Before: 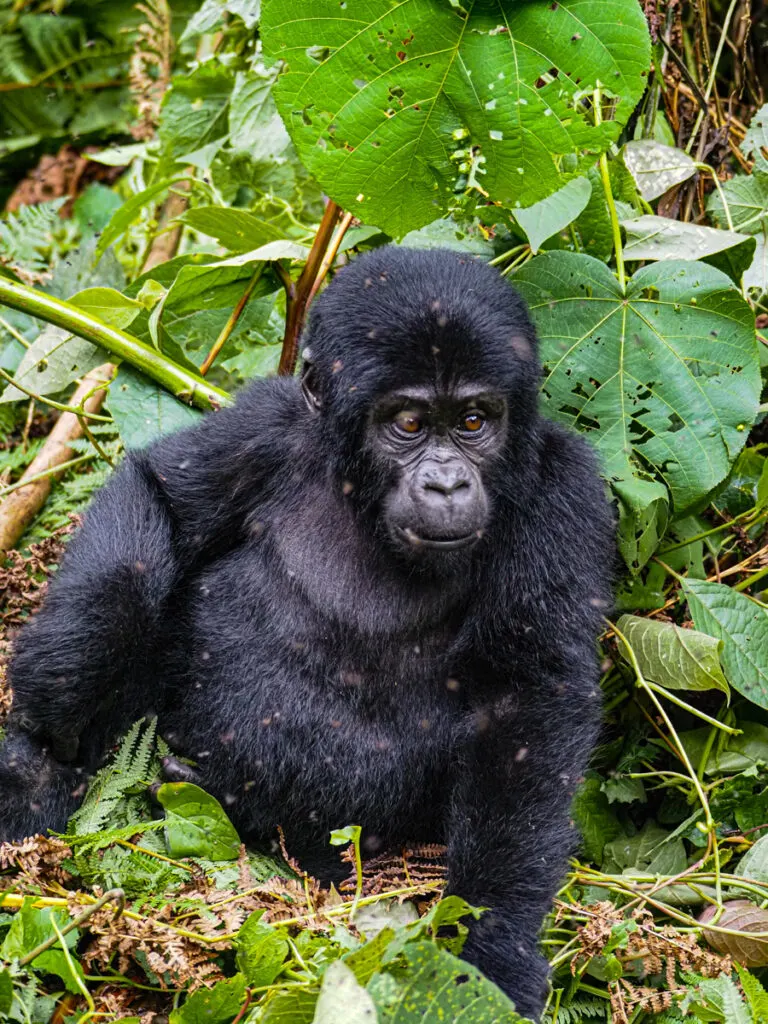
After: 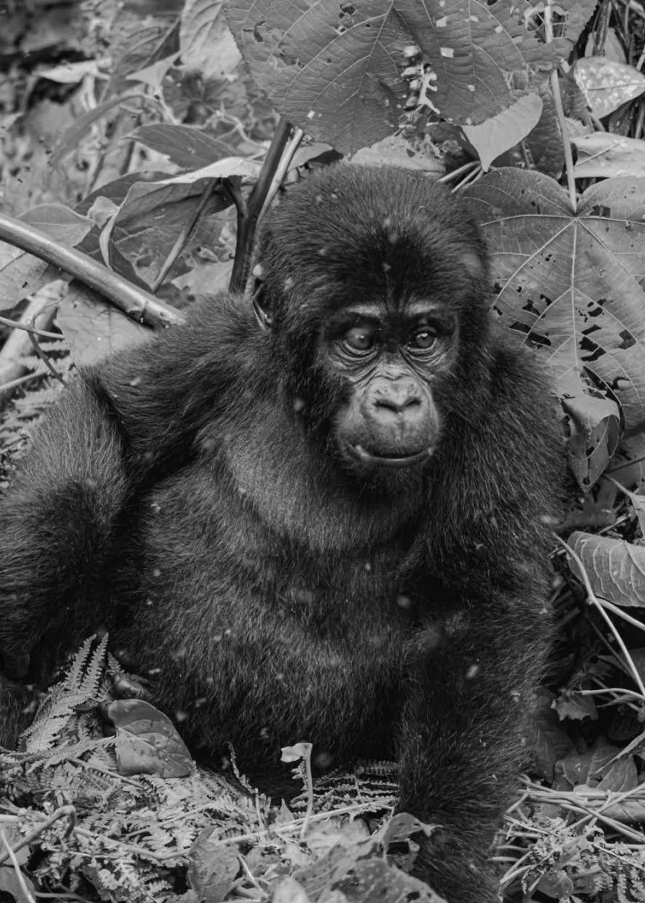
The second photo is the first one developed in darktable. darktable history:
tone curve: curves: ch0 [(0, 0) (0.003, 0.027) (0.011, 0.03) (0.025, 0.04) (0.044, 0.063) (0.069, 0.093) (0.1, 0.125) (0.136, 0.153) (0.177, 0.191) (0.224, 0.232) (0.277, 0.279) (0.335, 0.333) (0.399, 0.39) (0.468, 0.457) (0.543, 0.535) (0.623, 0.611) (0.709, 0.683) (0.801, 0.758) (0.898, 0.853) (1, 1)], preserve colors none
crop: left 6.446%, top 8.188%, right 9.538%, bottom 3.548%
color calibration: output gray [0.28, 0.41, 0.31, 0], gray › normalize channels true, illuminant same as pipeline (D50), adaptation XYZ, x 0.346, y 0.359, gamut compression 0
shadows and highlights: shadows -20, white point adjustment -2, highlights -35
